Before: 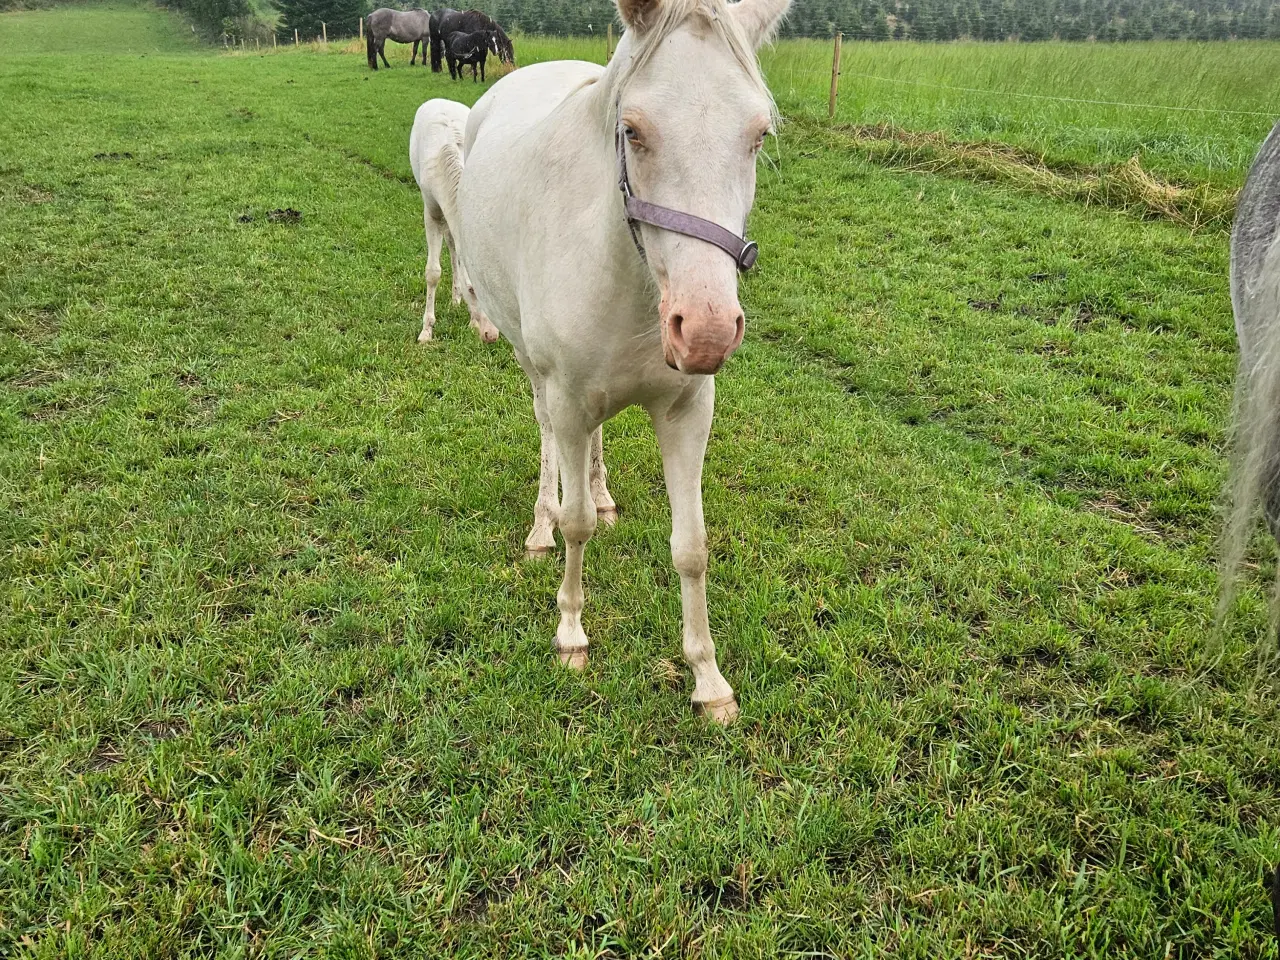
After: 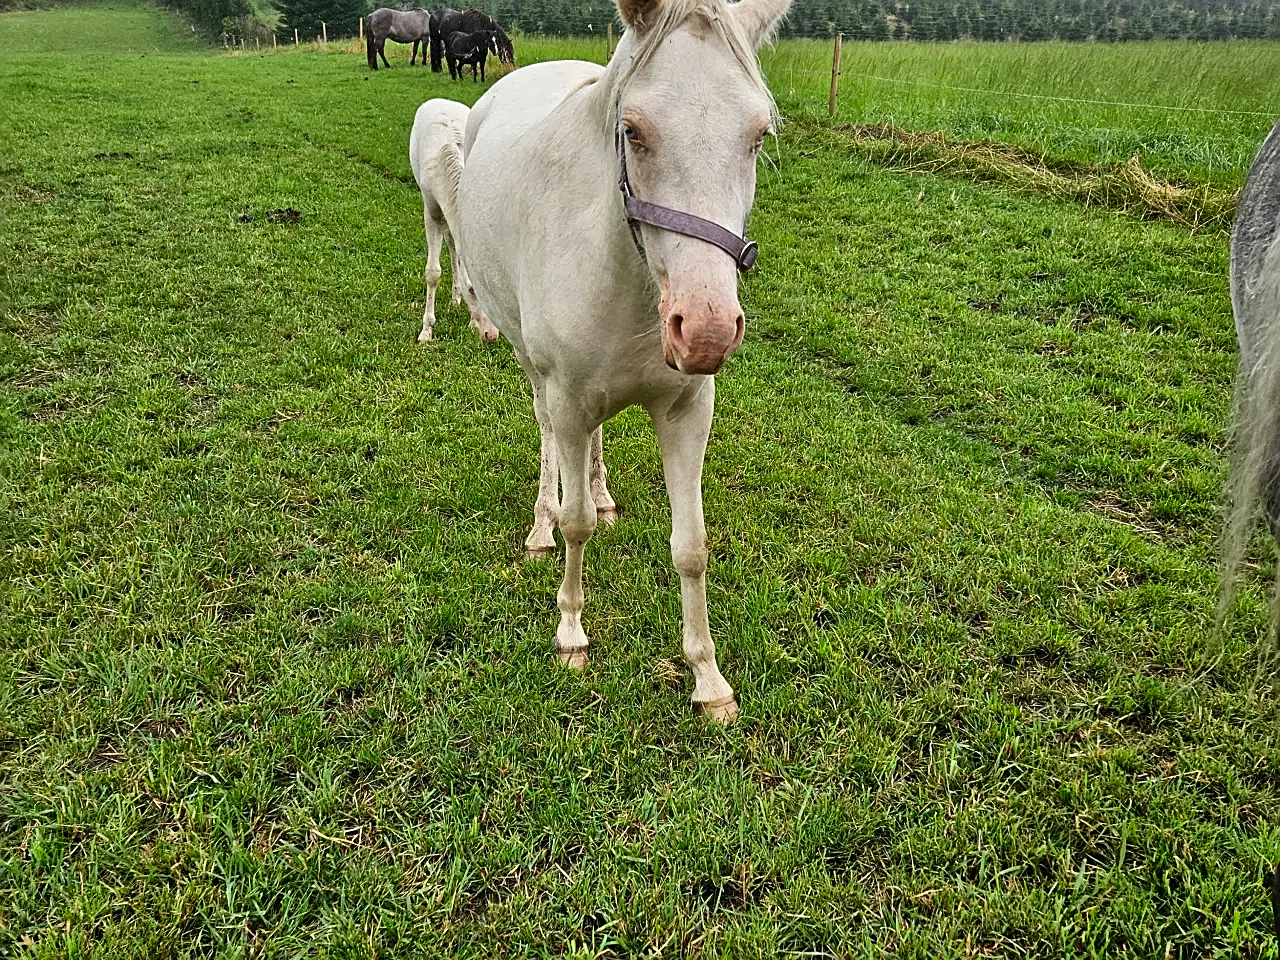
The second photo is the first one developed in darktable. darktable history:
shadows and highlights: soften with gaussian
sharpen: on, module defaults
contrast brightness saturation: contrast 0.068, brightness -0.126, saturation 0.063
